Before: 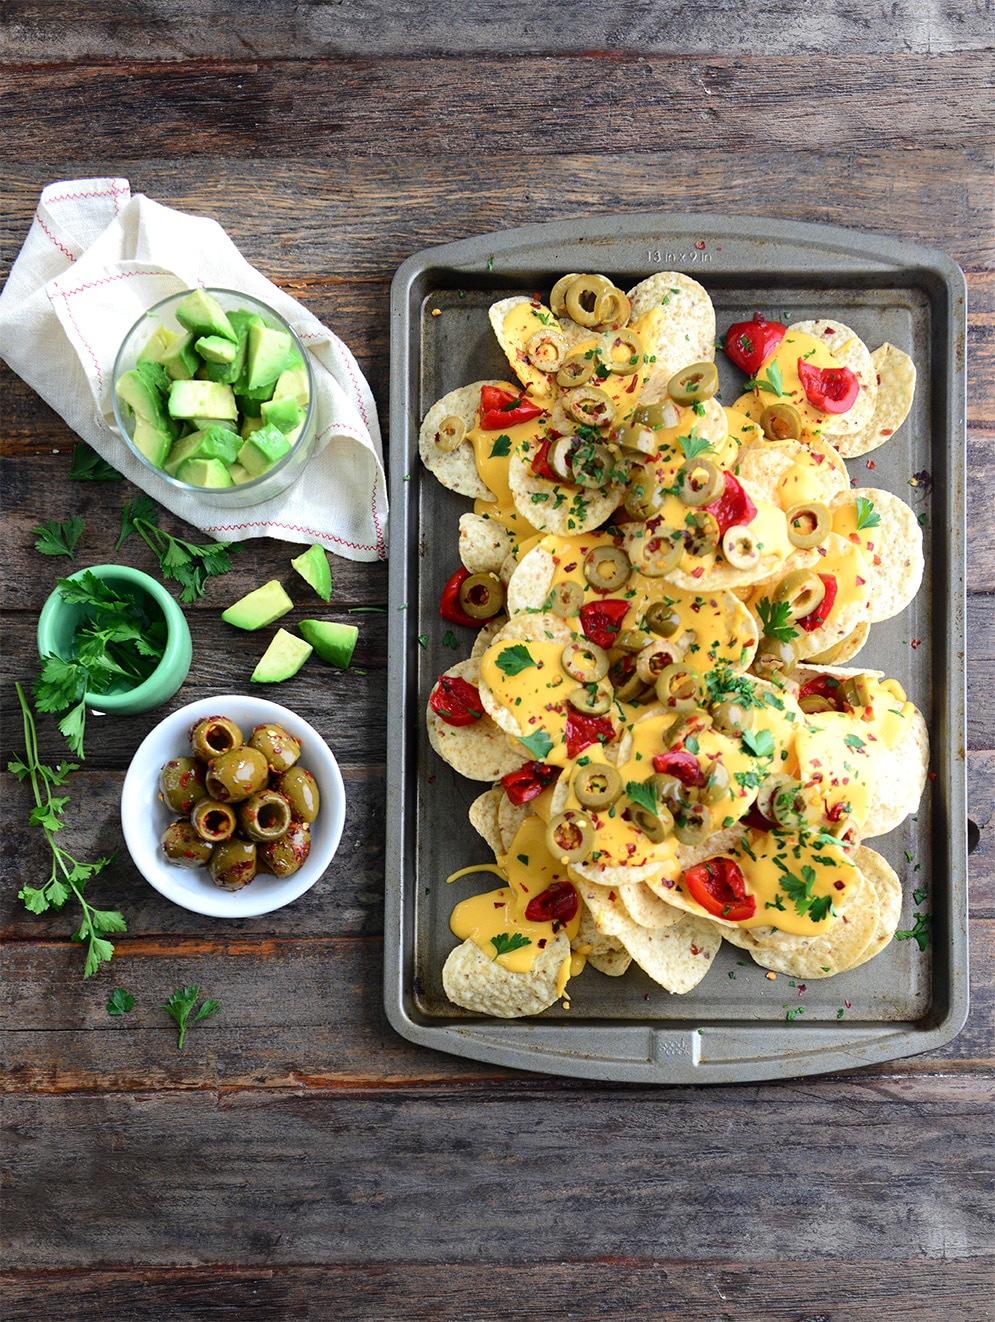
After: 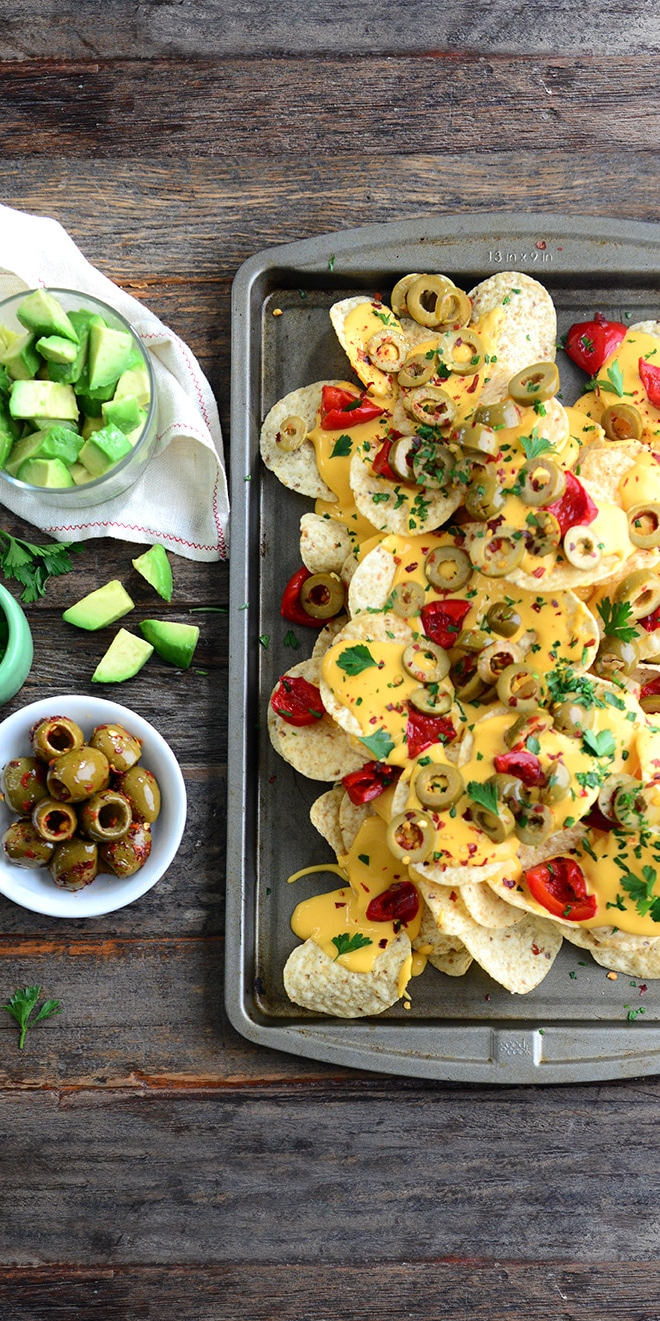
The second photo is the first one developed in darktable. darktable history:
crop and rotate: left 16.024%, right 17.615%
